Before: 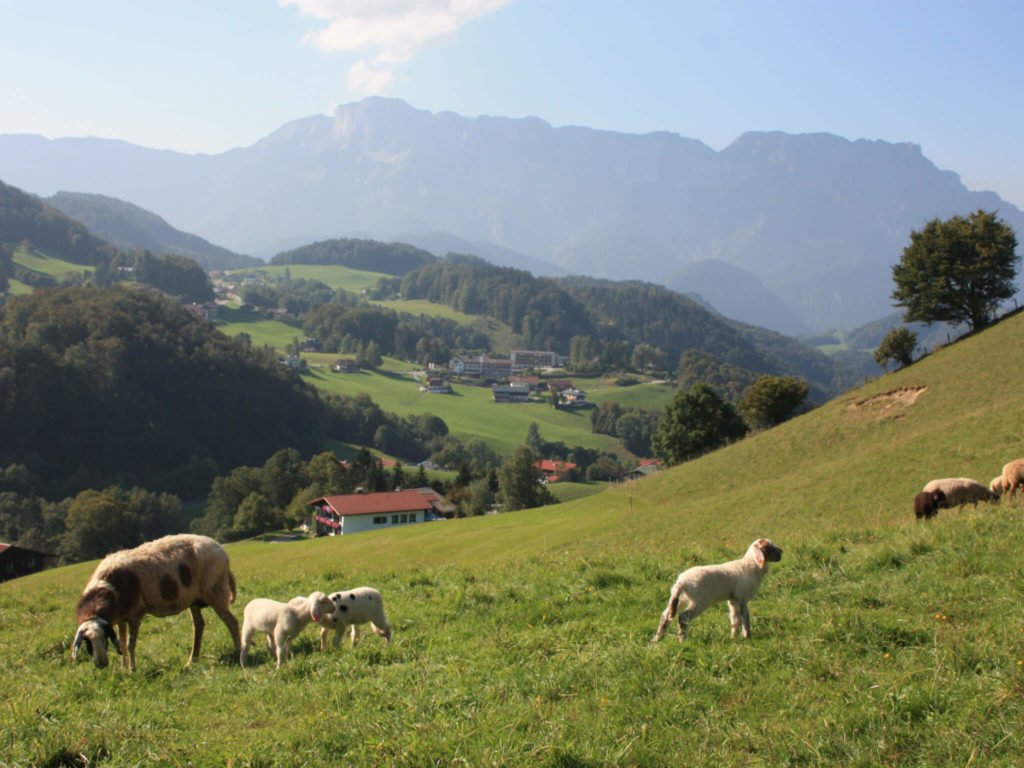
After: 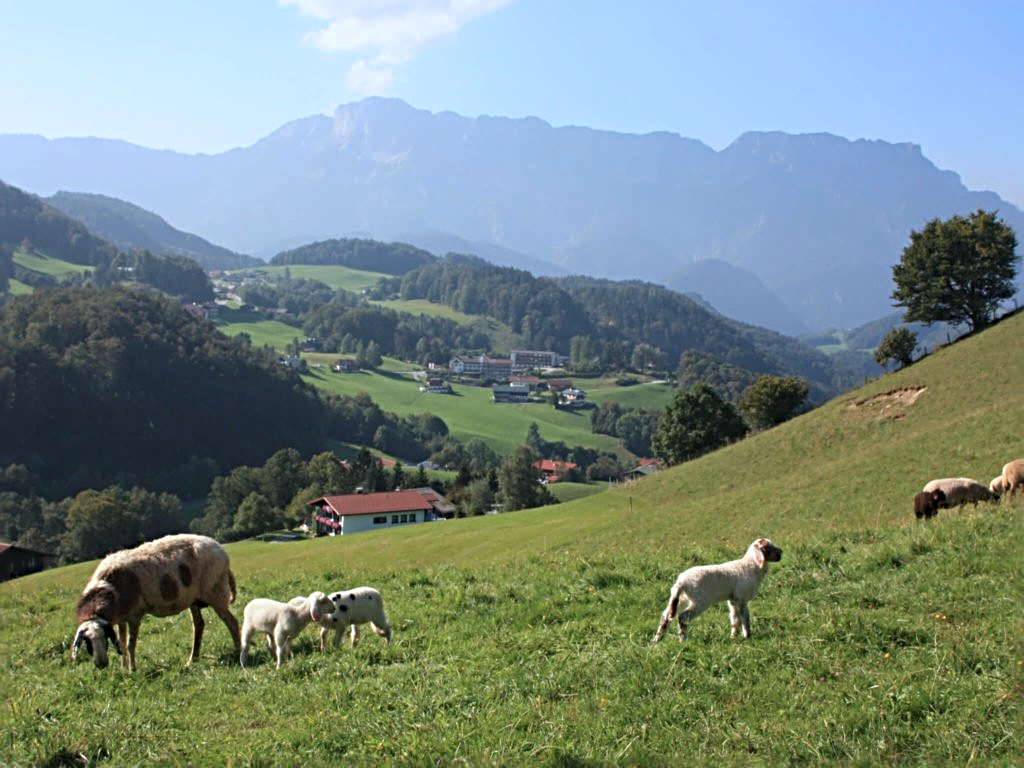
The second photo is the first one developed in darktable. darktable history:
color calibration: x 0.37, y 0.382, temperature 4313.32 K
sharpen: radius 4
